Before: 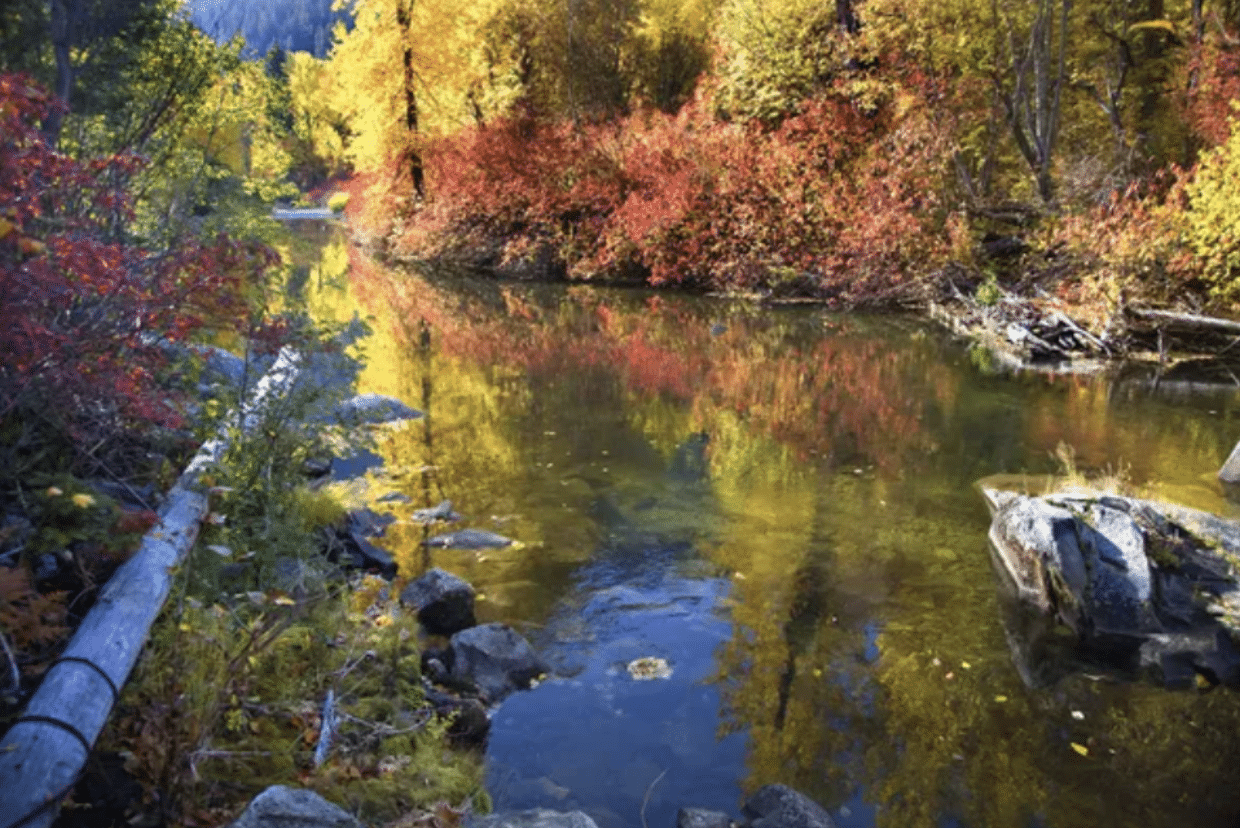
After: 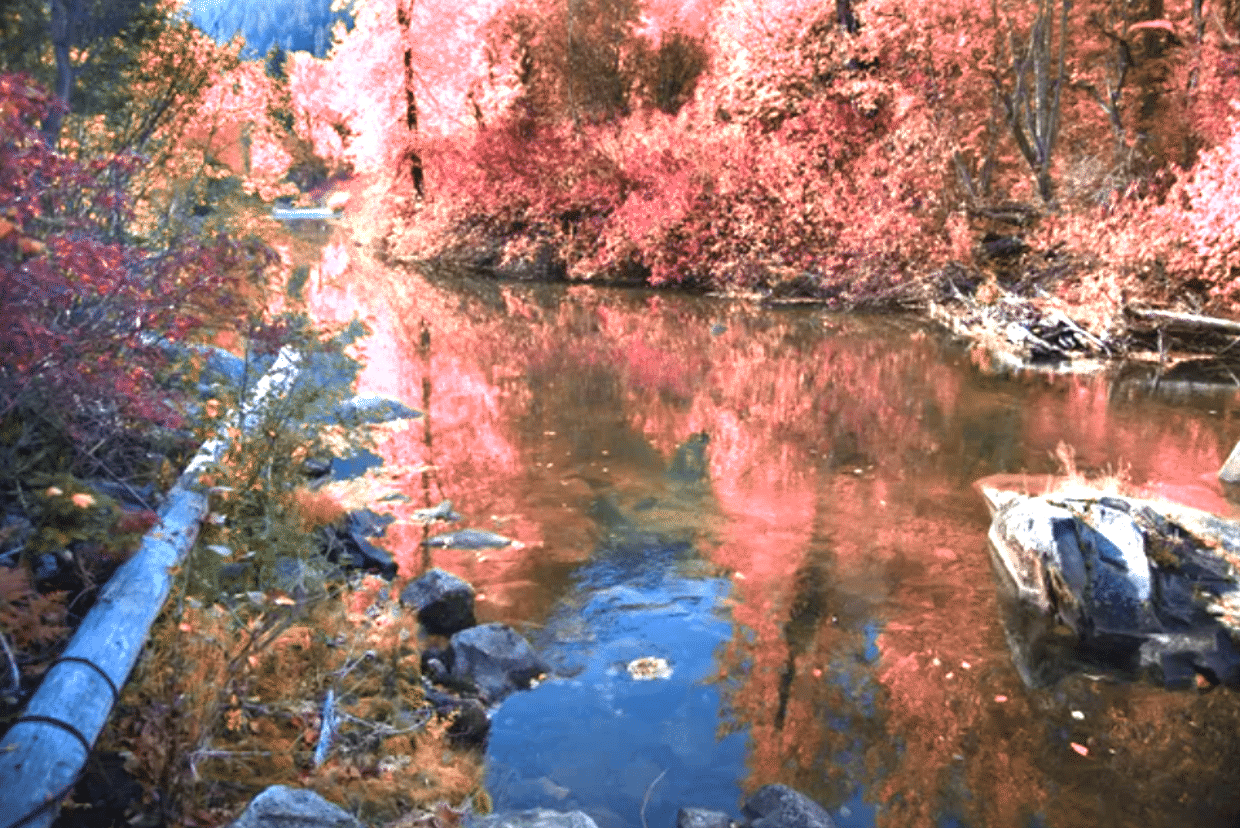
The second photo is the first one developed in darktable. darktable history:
color balance: on, module defaults
color zones: curves: ch2 [(0, 0.488) (0.143, 0.417) (0.286, 0.212) (0.429, 0.179) (0.571, 0.154) (0.714, 0.415) (0.857, 0.495) (1, 0.488)]
exposure: exposure 1 EV, compensate highlight preservation false
